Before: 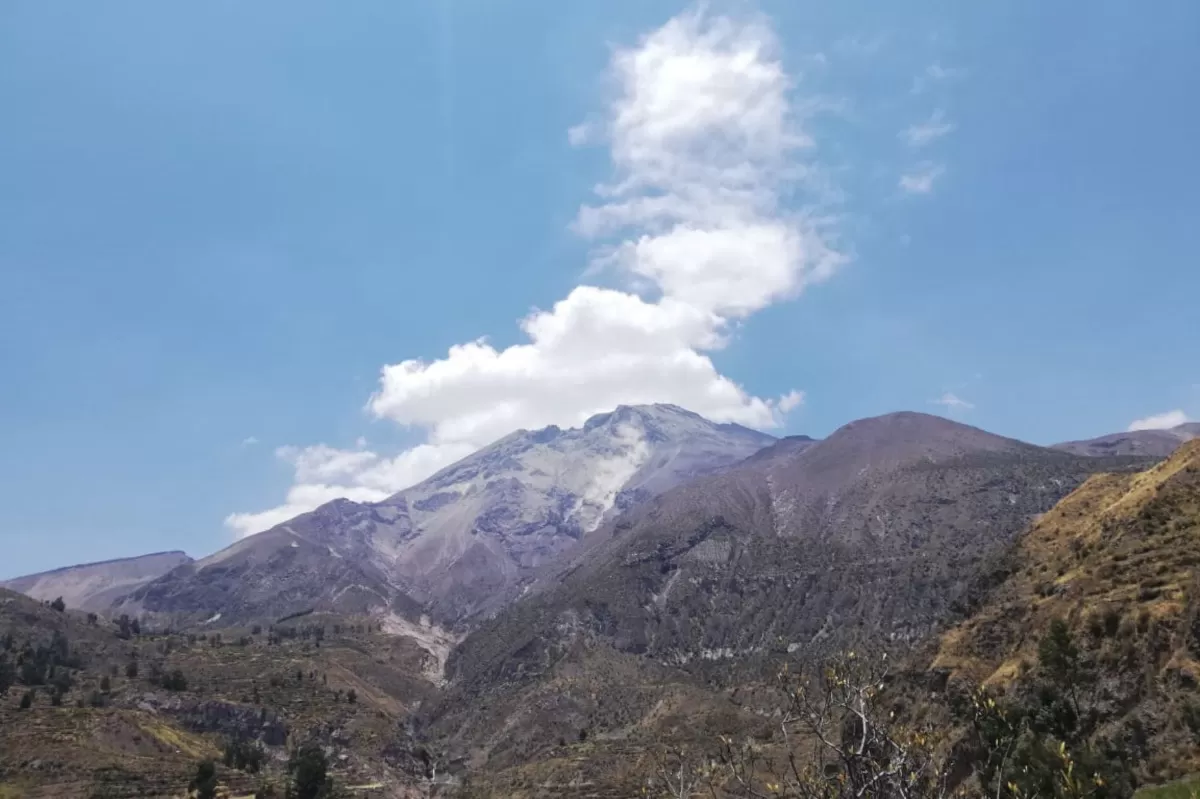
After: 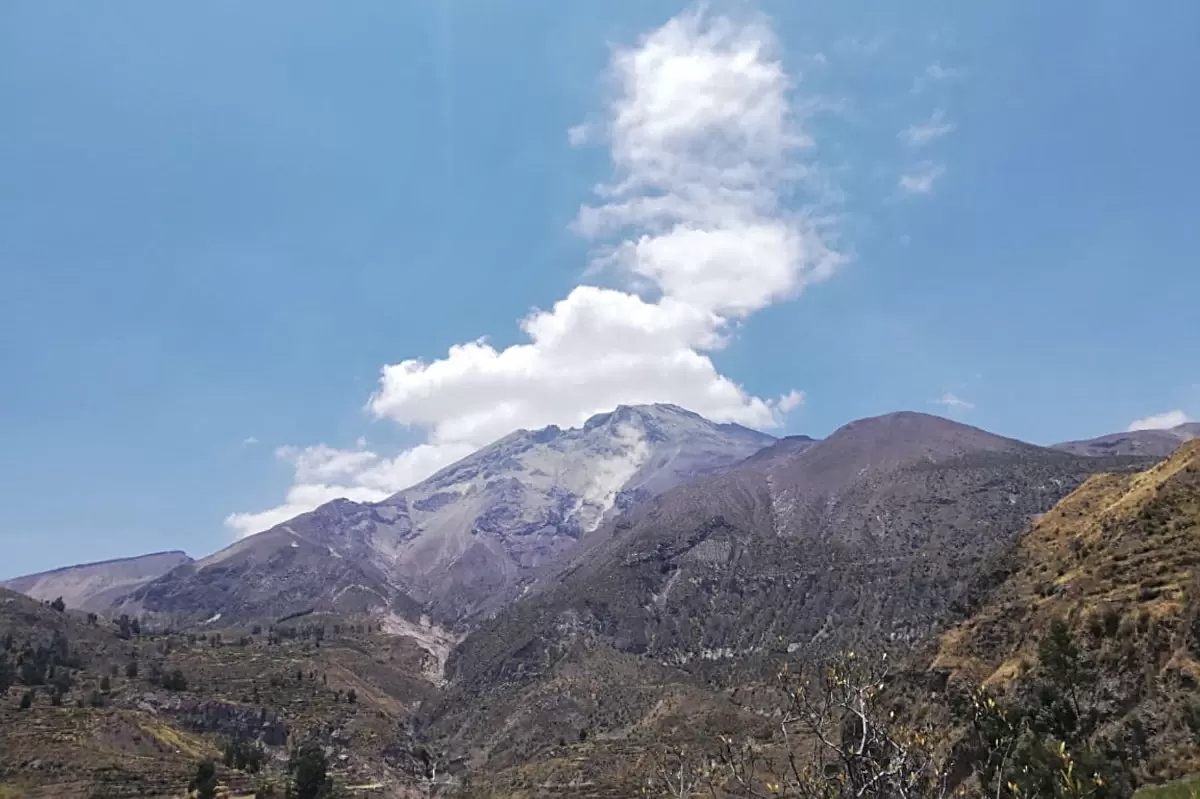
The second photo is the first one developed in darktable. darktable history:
sharpen: on, module defaults
shadows and highlights: shadows 29.61, highlights -30.47, low approximation 0.01, soften with gaussian
